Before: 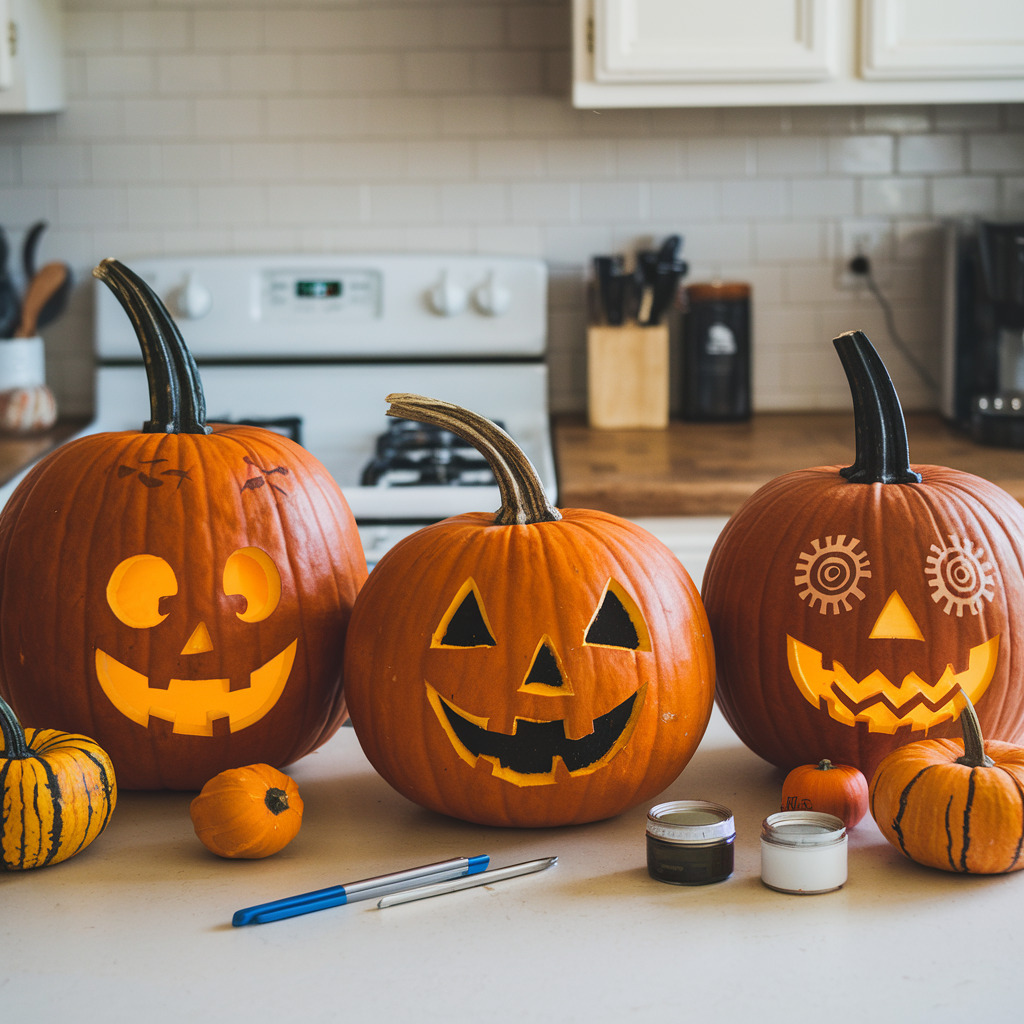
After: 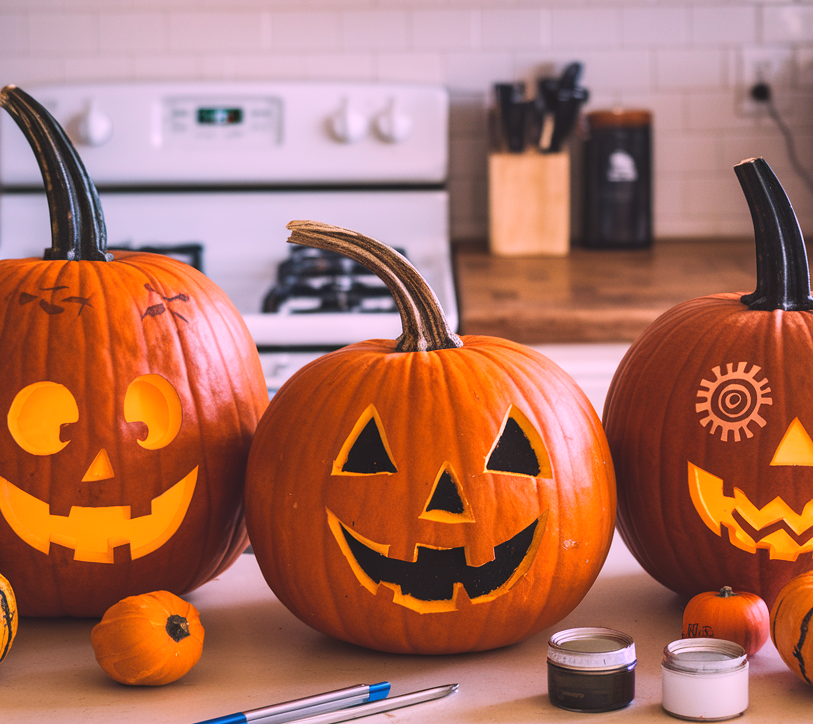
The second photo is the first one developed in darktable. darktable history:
crop: left 9.712%, top 16.928%, right 10.845%, bottom 12.332%
white balance: red 1.188, blue 1.11
